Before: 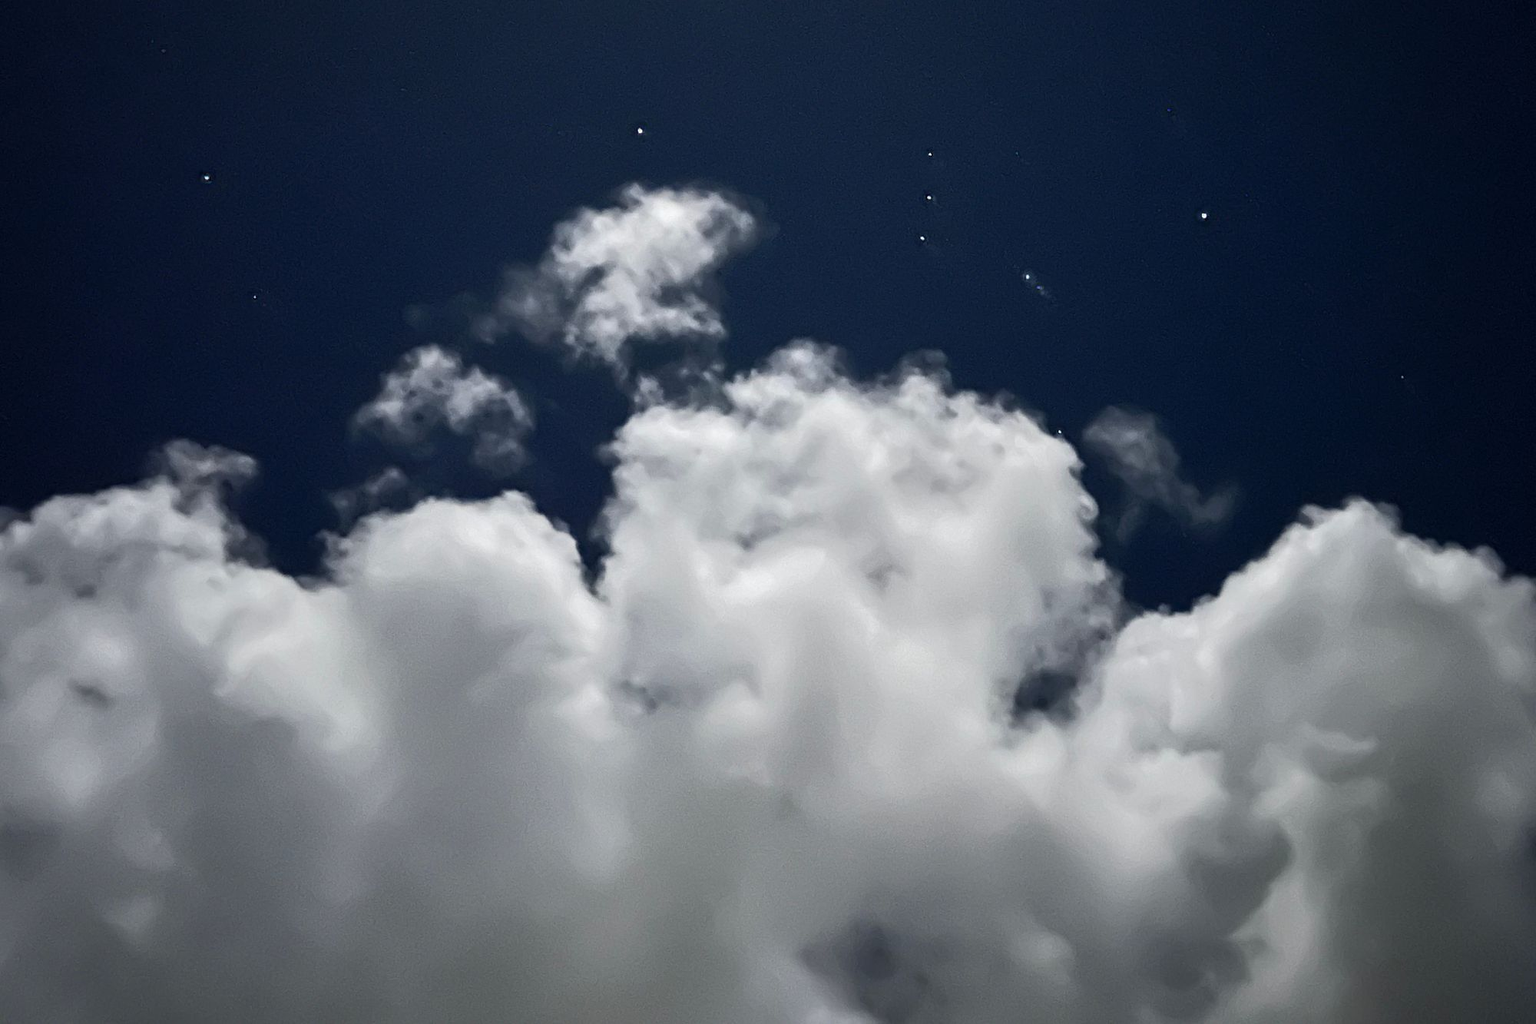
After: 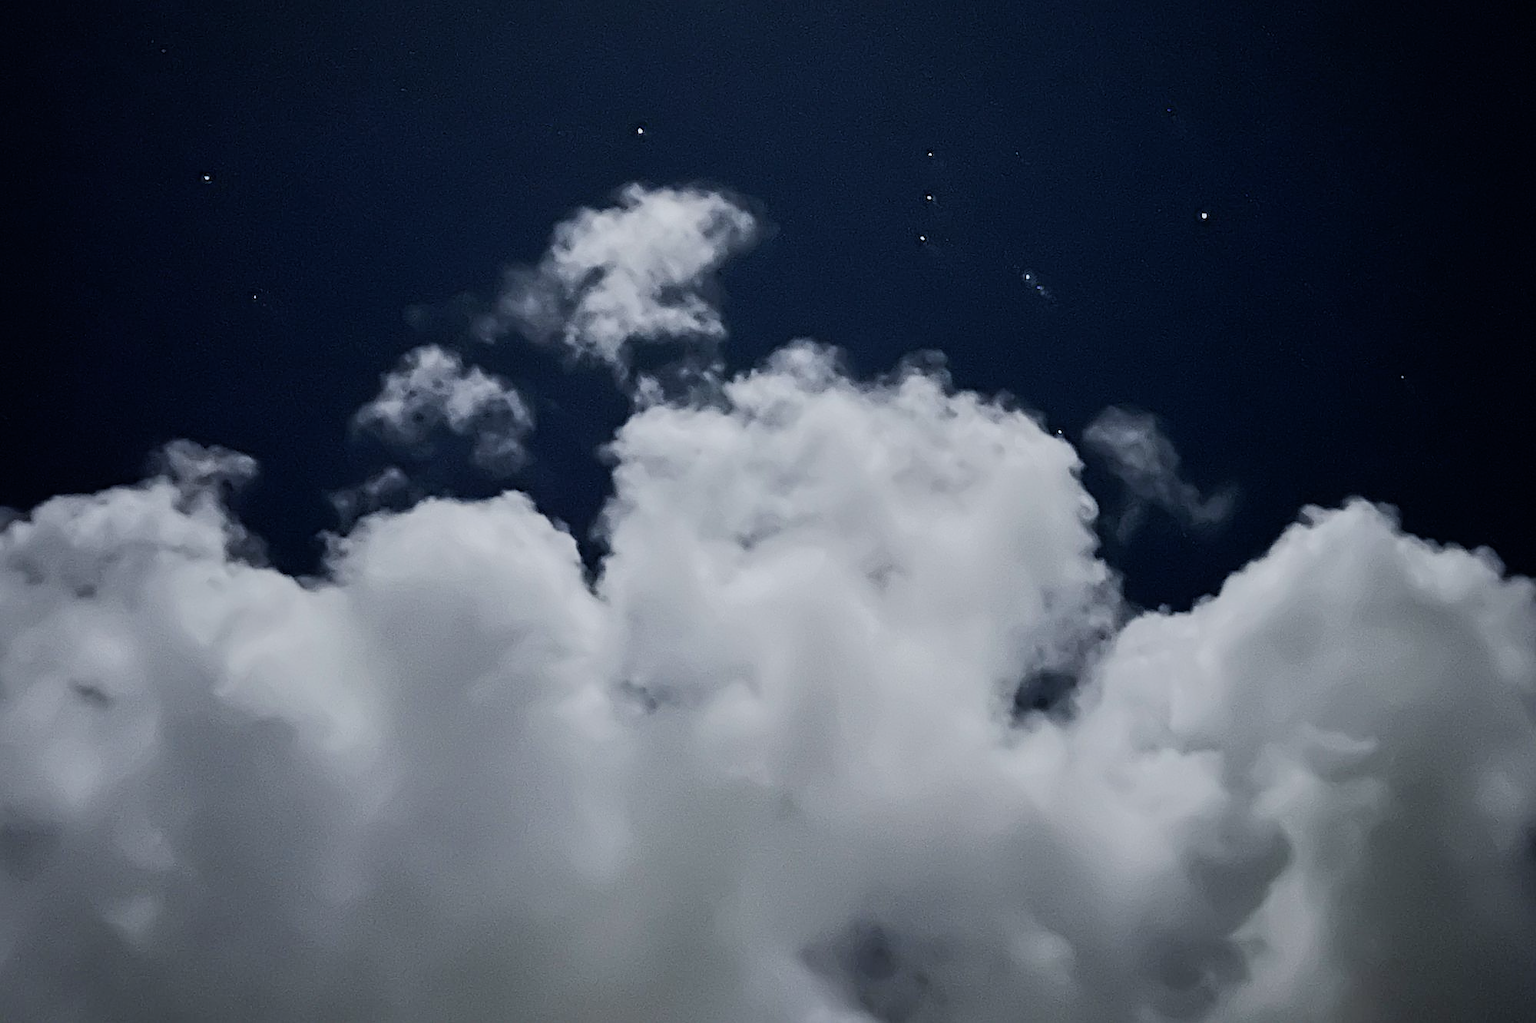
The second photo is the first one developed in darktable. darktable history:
white balance: red 0.974, blue 1.044
filmic rgb: black relative exposure -7.65 EV, white relative exposure 4.56 EV, hardness 3.61
sharpen: on, module defaults
